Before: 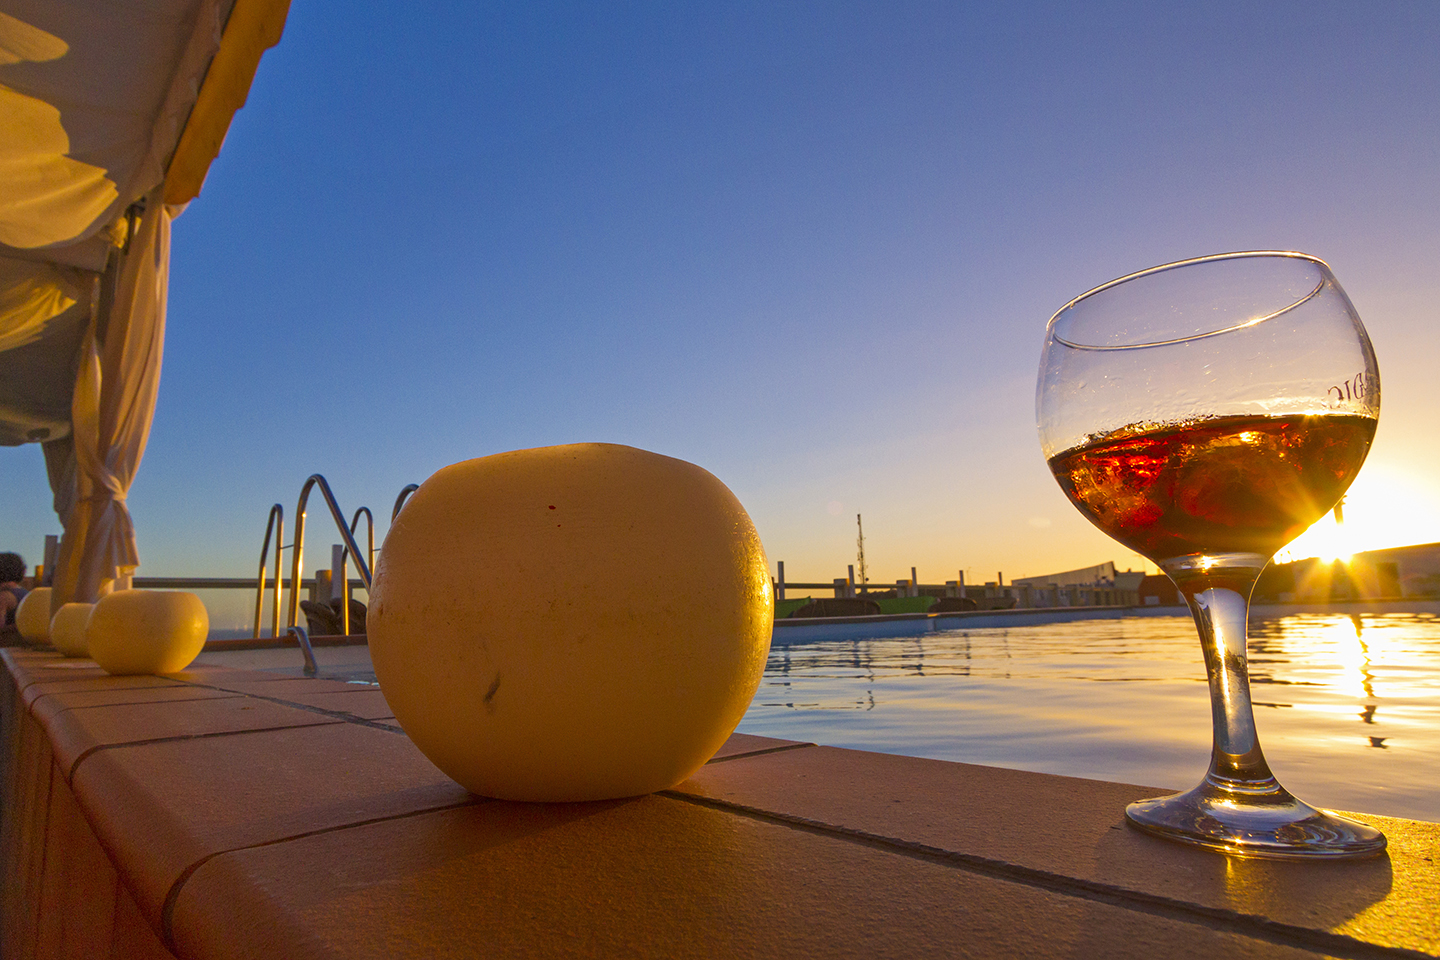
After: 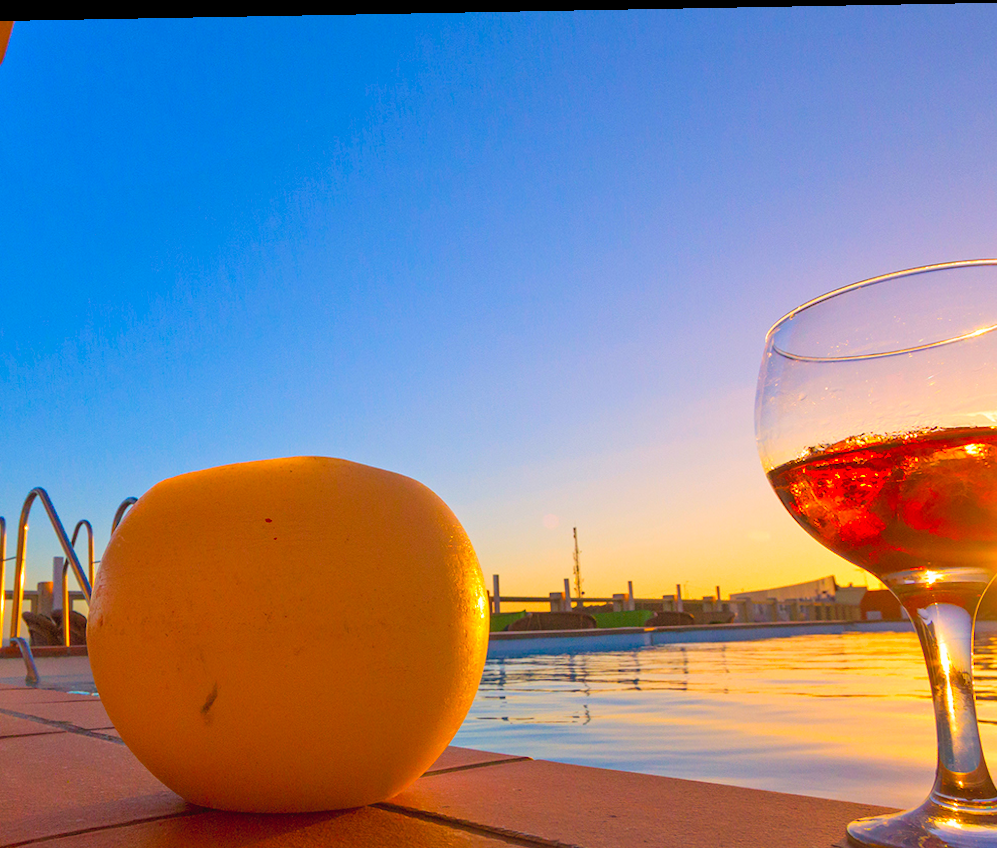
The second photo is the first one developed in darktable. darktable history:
contrast brightness saturation: contrast 0.07, brightness 0.18, saturation 0.4
crop: left 18.479%, right 12.2%, bottom 13.971%
rotate and perspective: lens shift (horizontal) -0.055, automatic cropping off
